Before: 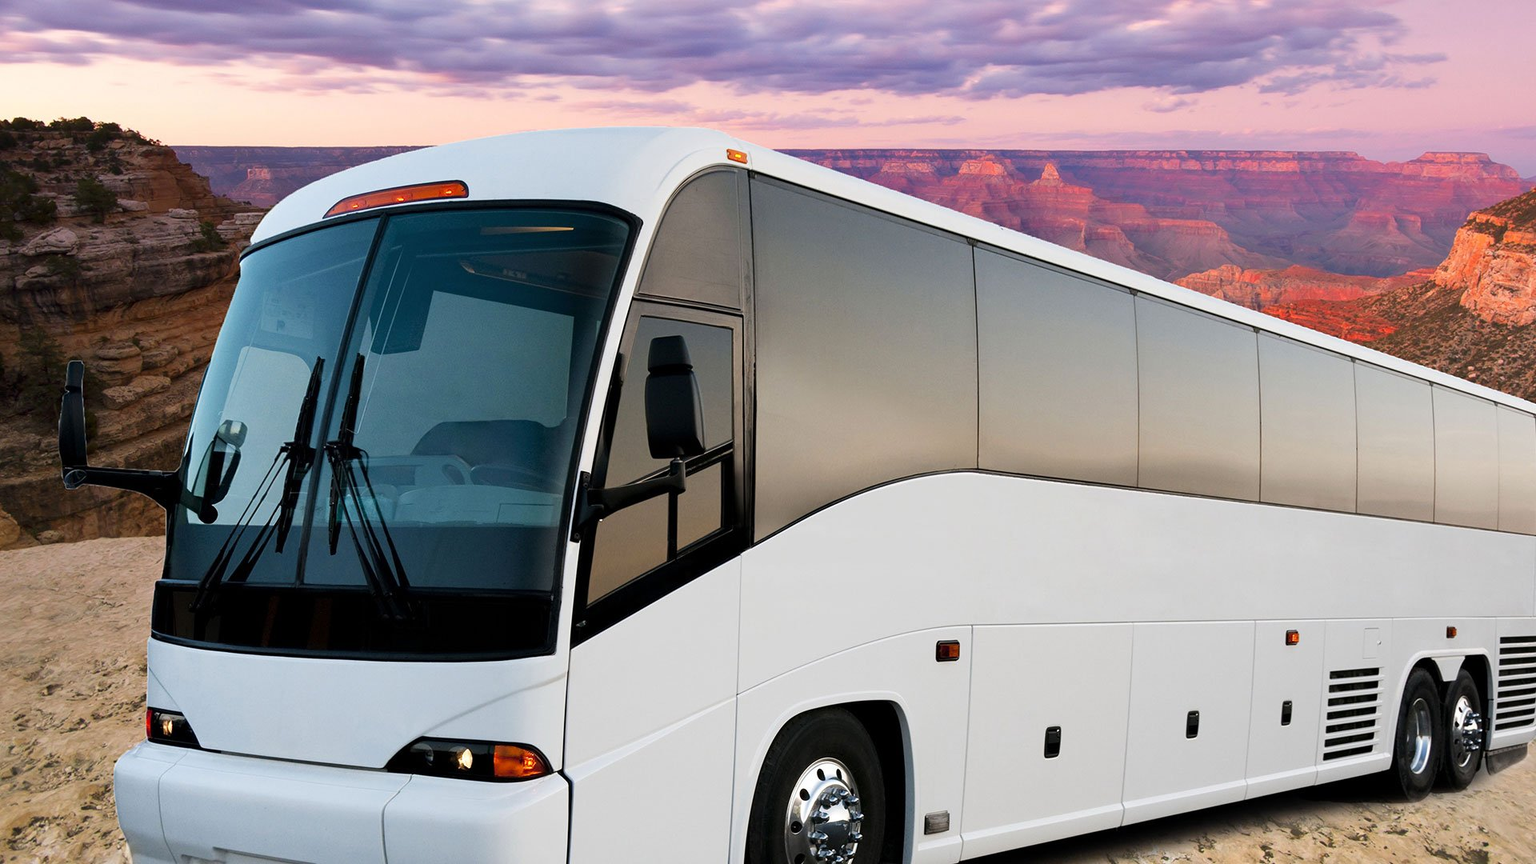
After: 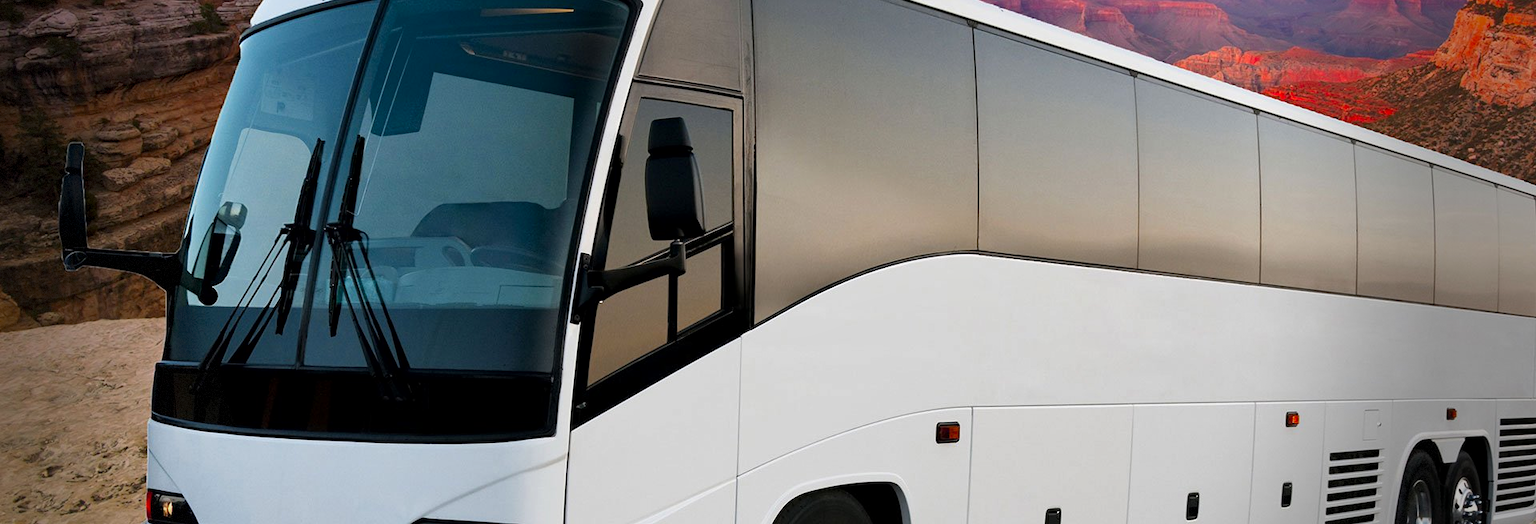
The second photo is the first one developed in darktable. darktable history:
crop and rotate: top 25.357%, bottom 13.942%
base curve: curves: ch0 [(0, 0) (0.472, 0.455) (1, 1)], preserve colors none
vibrance: vibrance 100%
local contrast: mode bilateral grid, contrast 20, coarseness 50, detail 120%, midtone range 0.2
vignetting: fall-off start 68.33%, fall-off radius 30%, saturation 0.042, center (-0.066, -0.311), width/height ratio 0.992, shape 0.85, dithering 8-bit output
